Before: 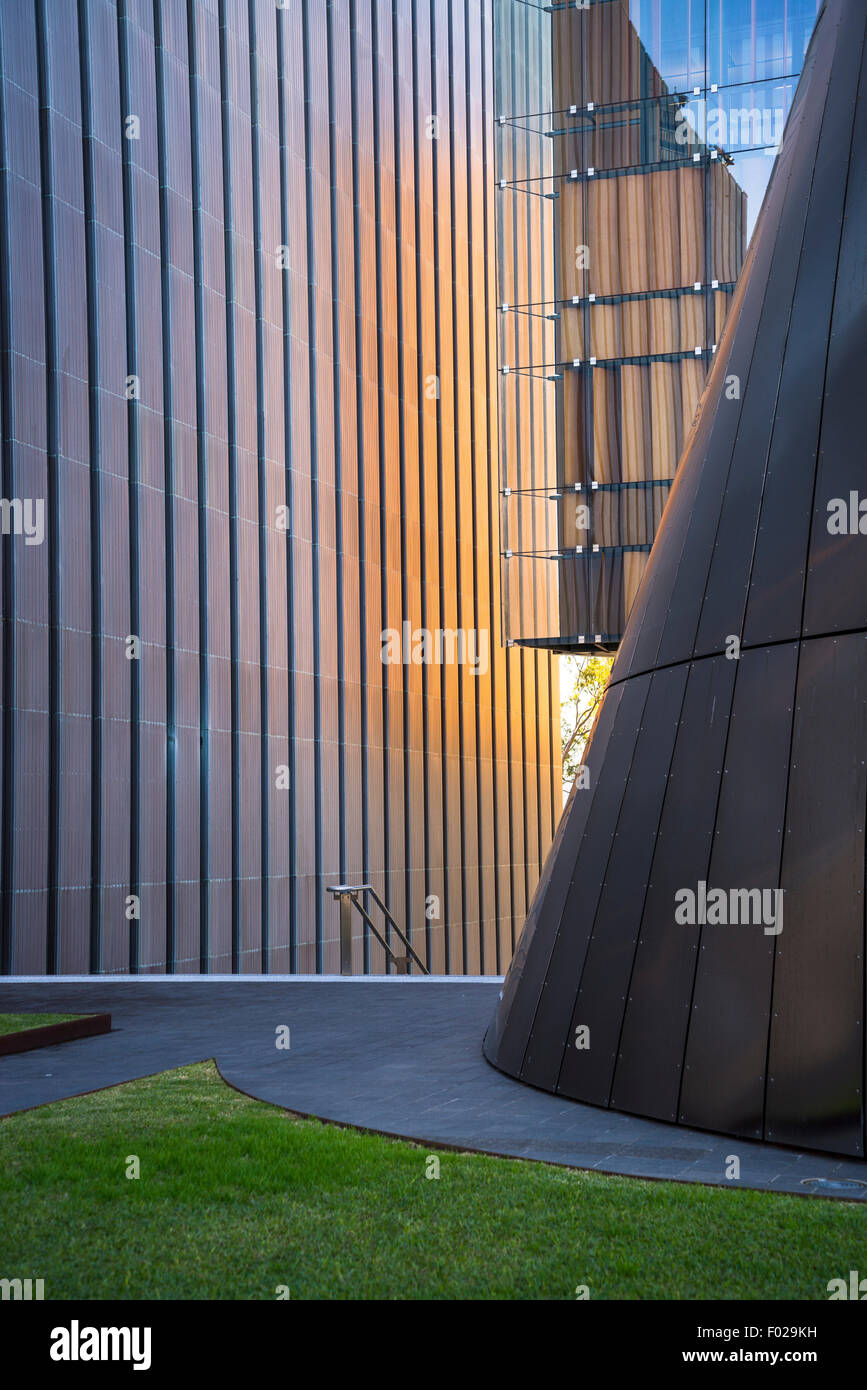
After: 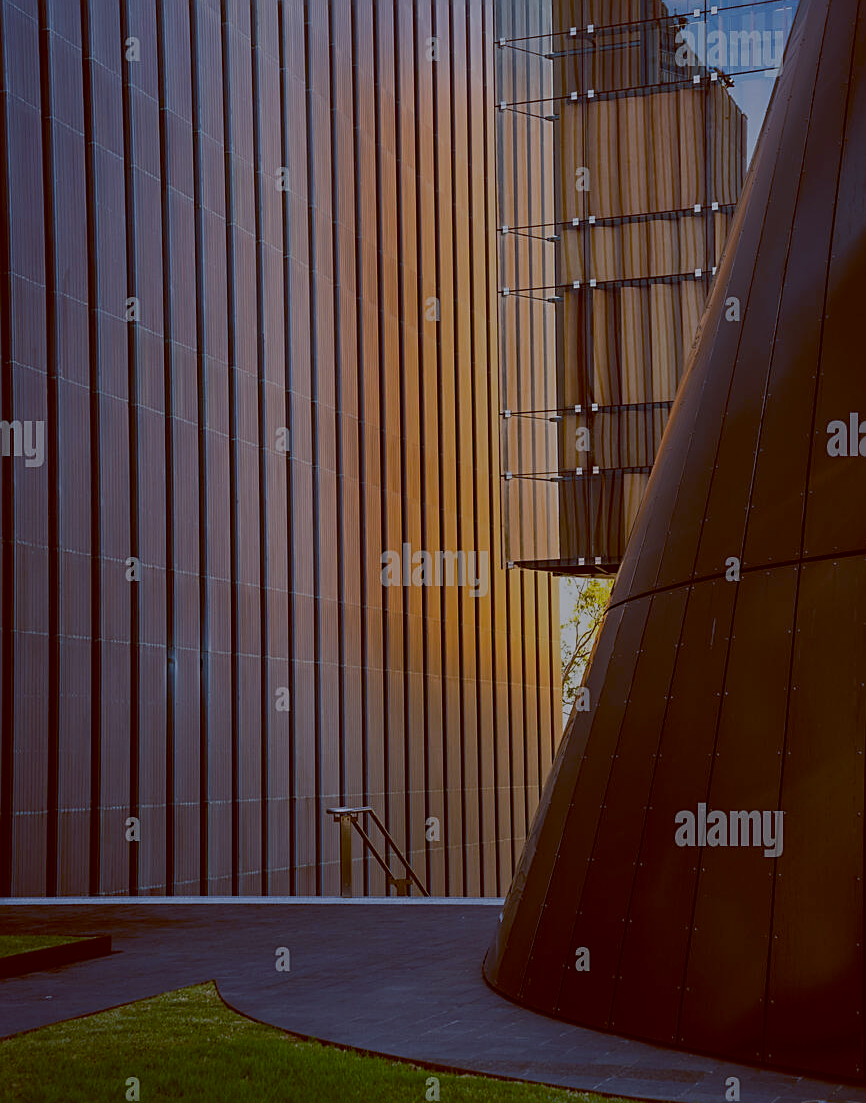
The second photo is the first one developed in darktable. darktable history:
color balance: lift [1, 1.015, 1.004, 0.985], gamma [1, 0.958, 0.971, 1.042], gain [1, 0.956, 0.977, 1.044]
crop and rotate: top 5.667%, bottom 14.937%
exposure: exposure -1.468 EV, compensate highlight preservation false
sharpen: on, module defaults
